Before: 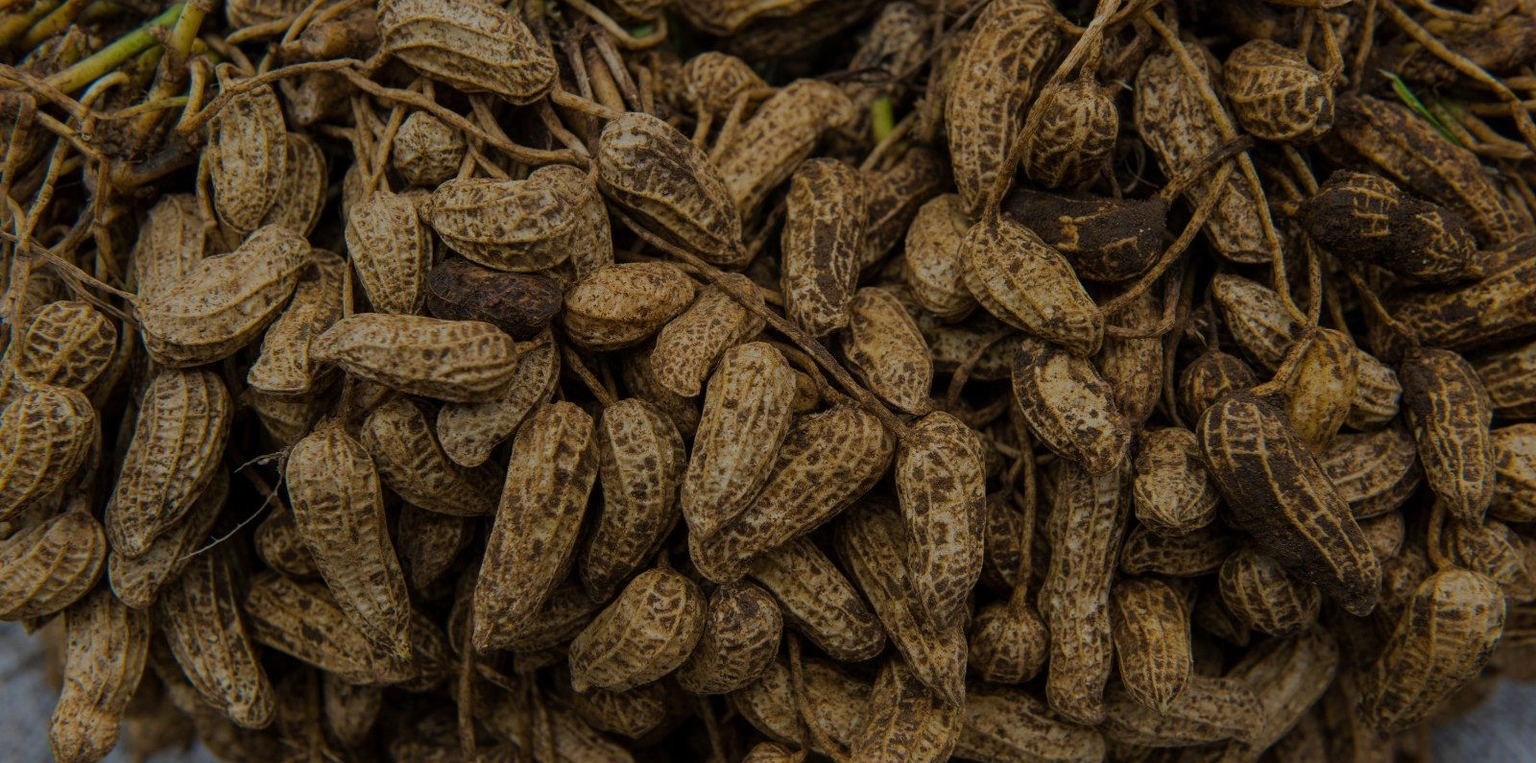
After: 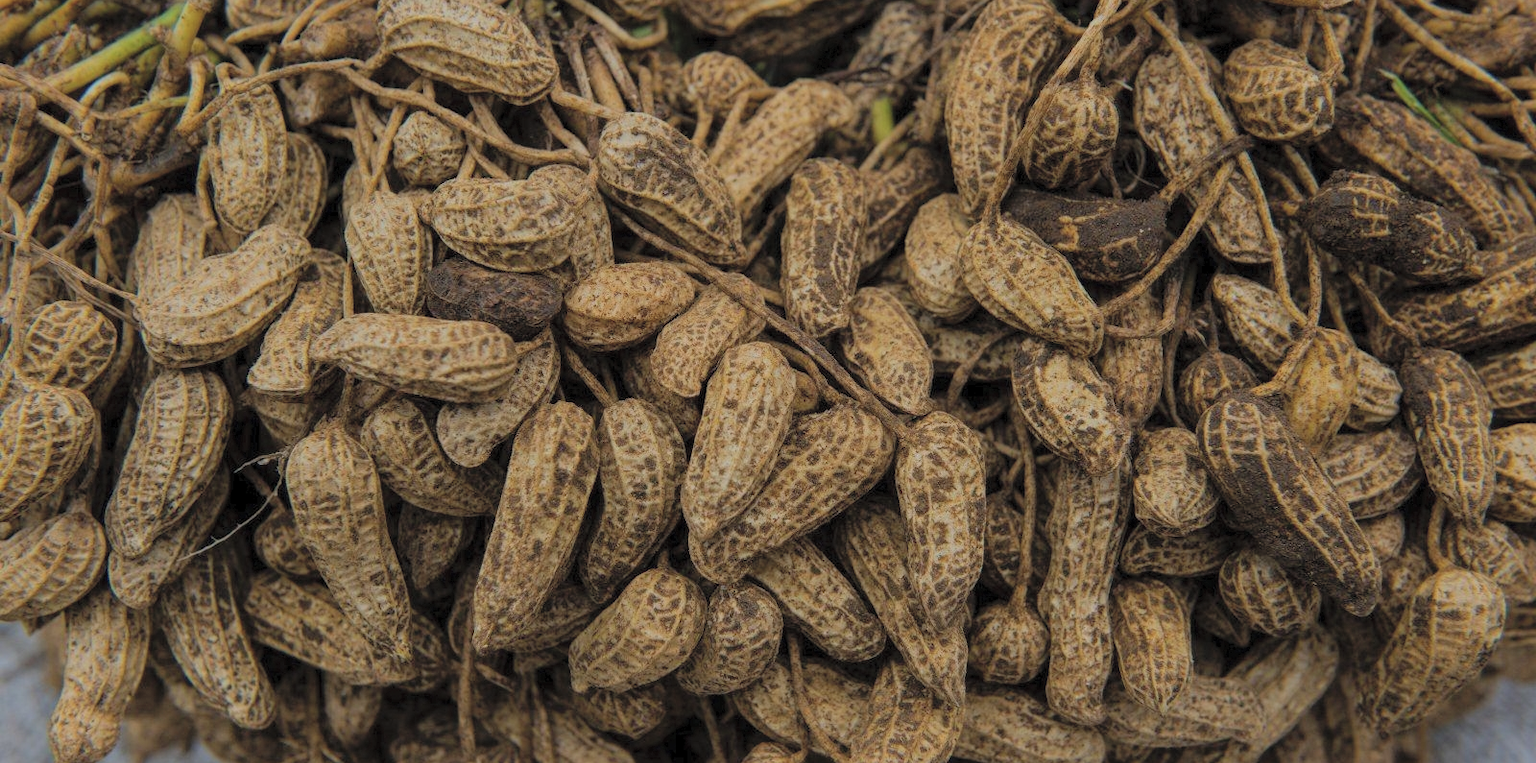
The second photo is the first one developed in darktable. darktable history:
contrast brightness saturation: brightness 0.287
